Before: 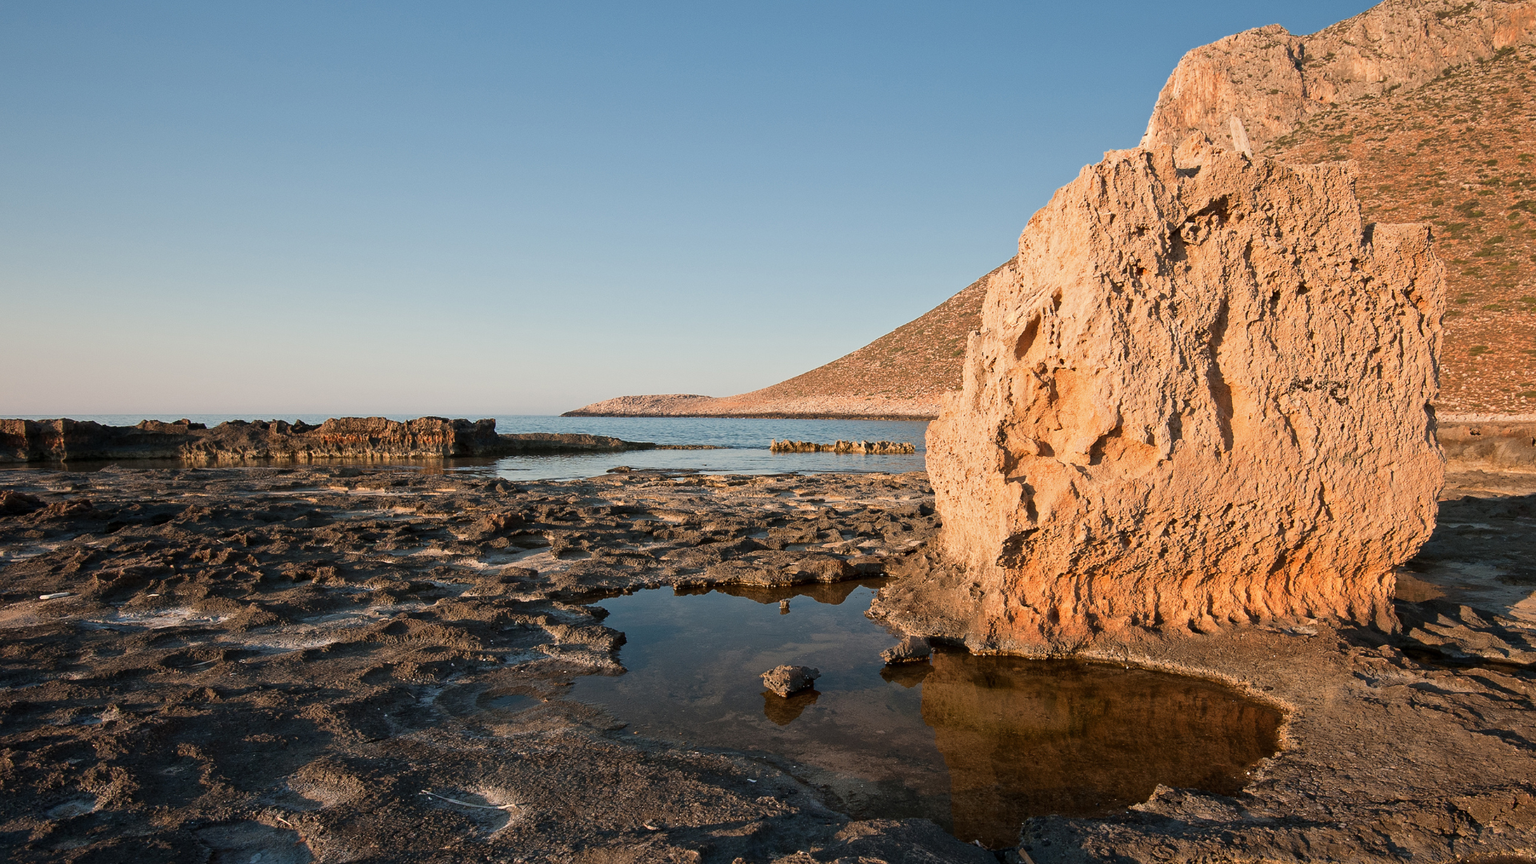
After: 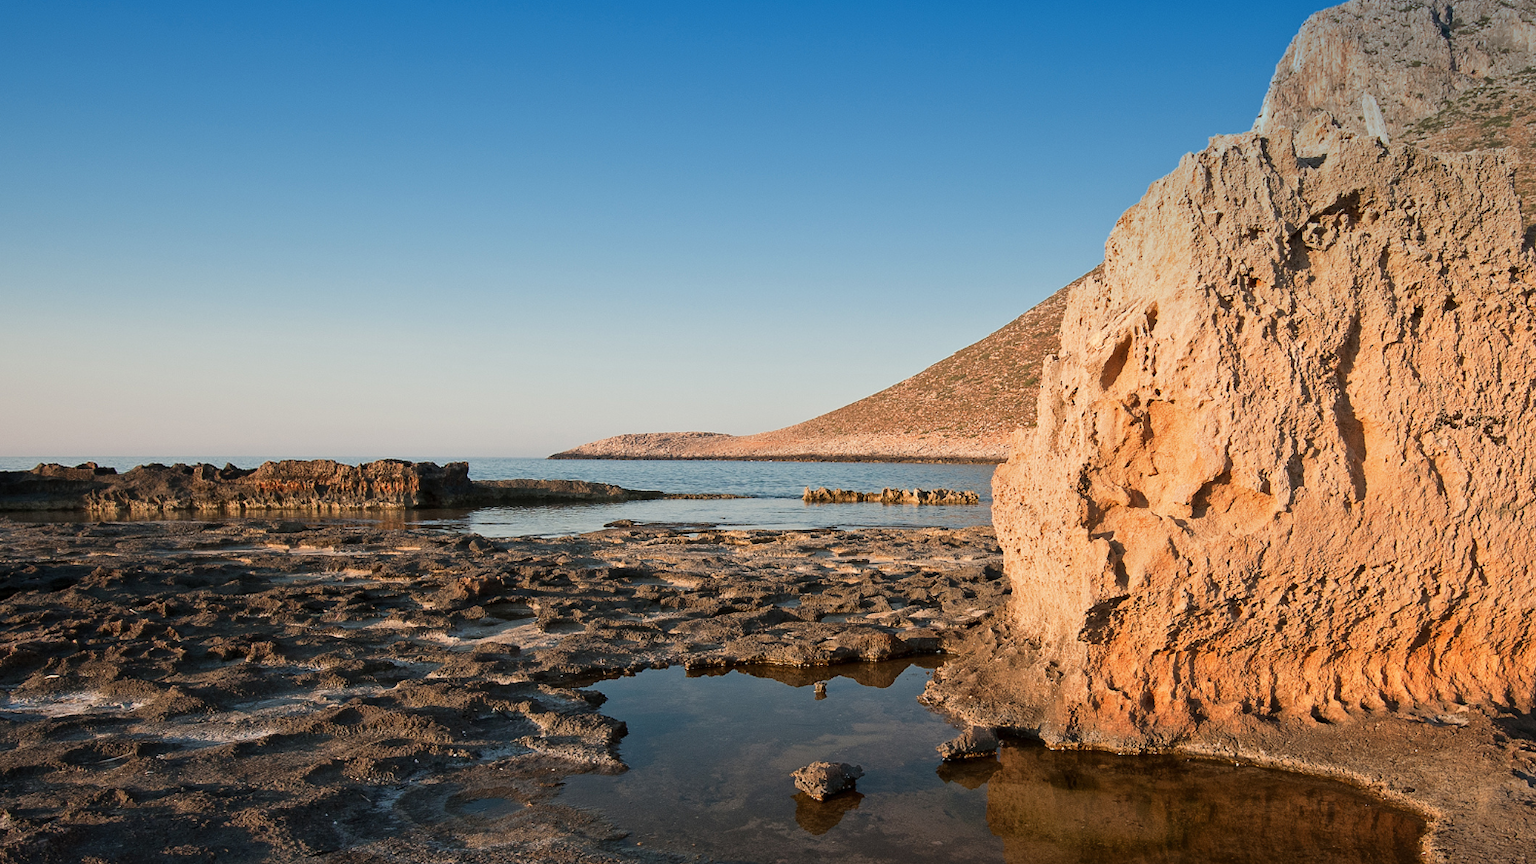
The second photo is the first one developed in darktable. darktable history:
graduated density: density 2.02 EV, hardness 44%, rotation 0.374°, offset 8.21, hue 208.8°, saturation 97%
crop and rotate: left 7.196%, top 4.574%, right 10.605%, bottom 13.178%
